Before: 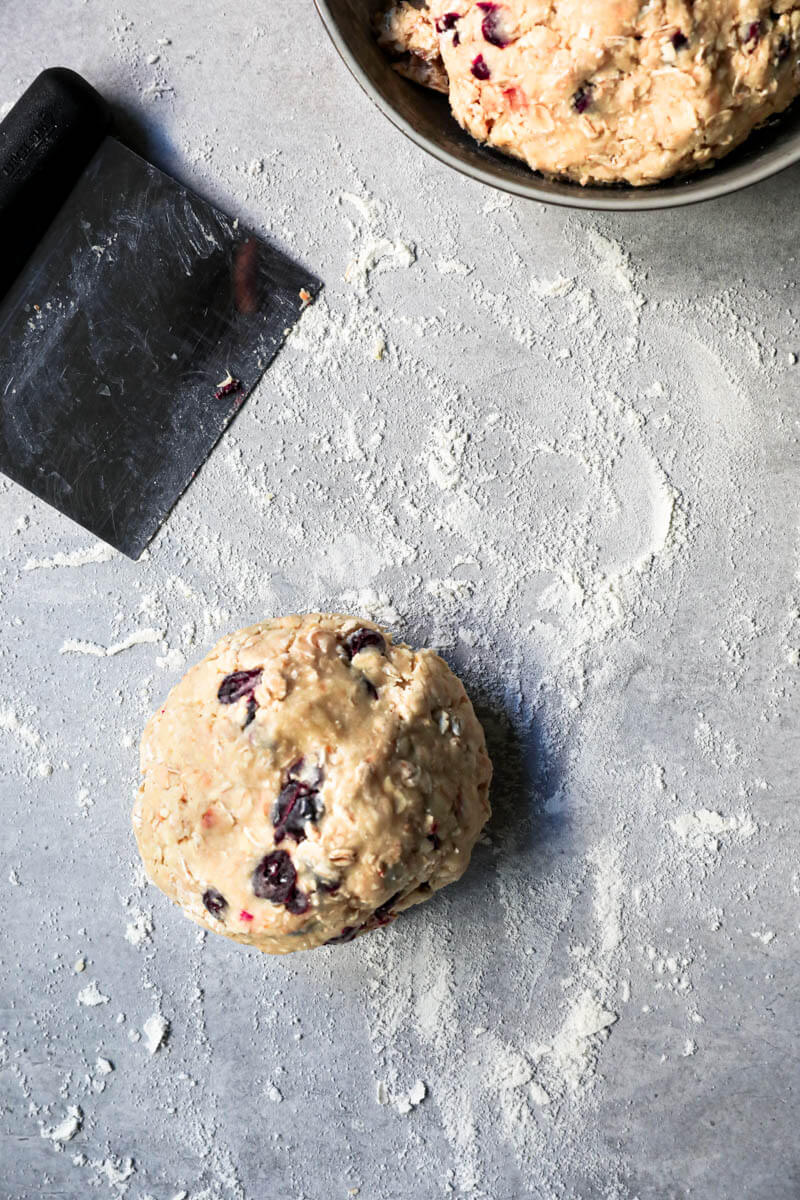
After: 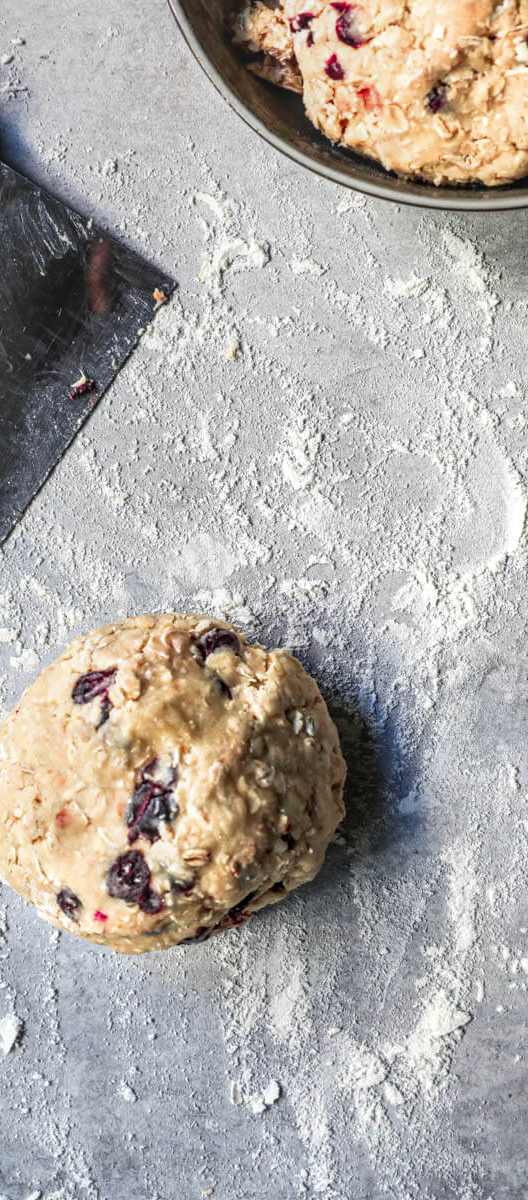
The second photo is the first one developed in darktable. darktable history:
local contrast: highlights 3%, shadows 0%, detail 134%
crop and rotate: left 18.458%, right 15.52%
color correction: highlights a* -0.246, highlights b* -0.095
